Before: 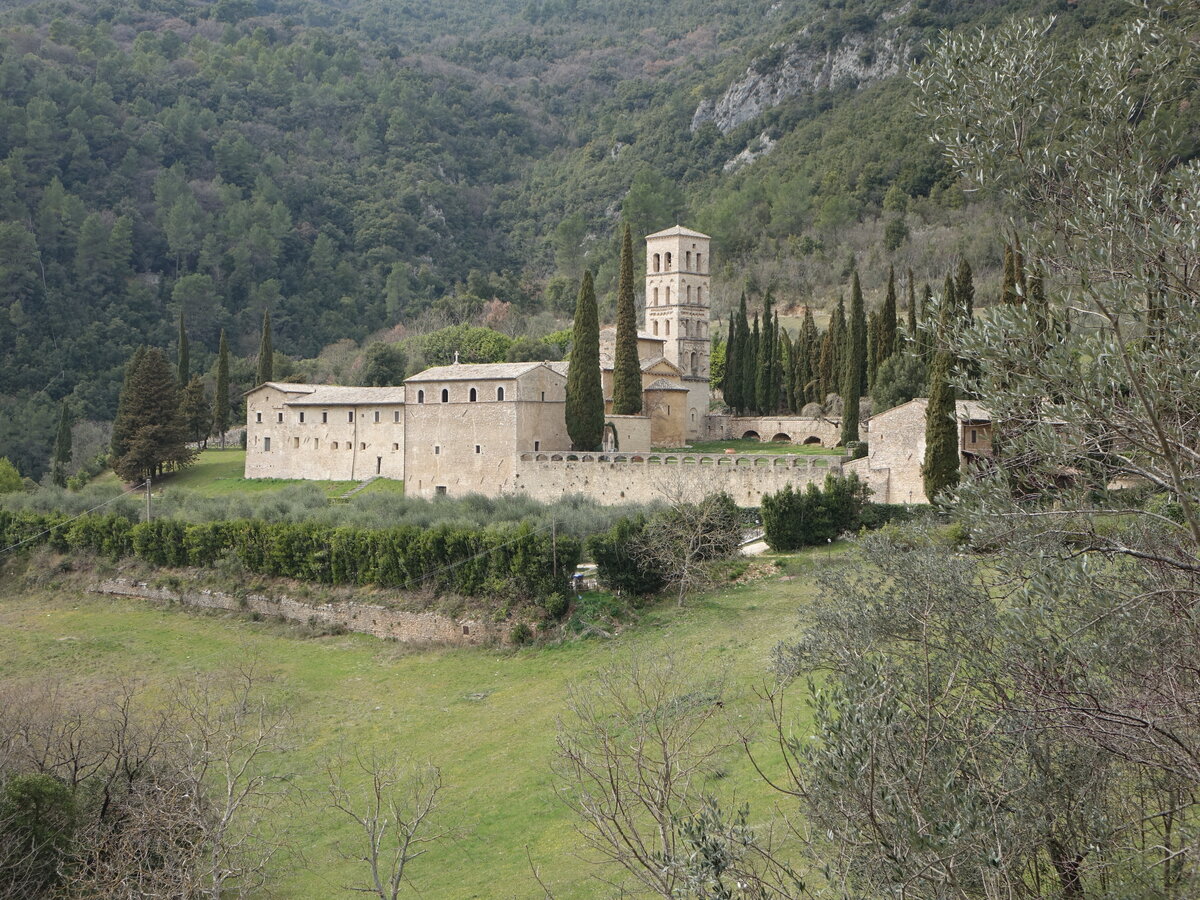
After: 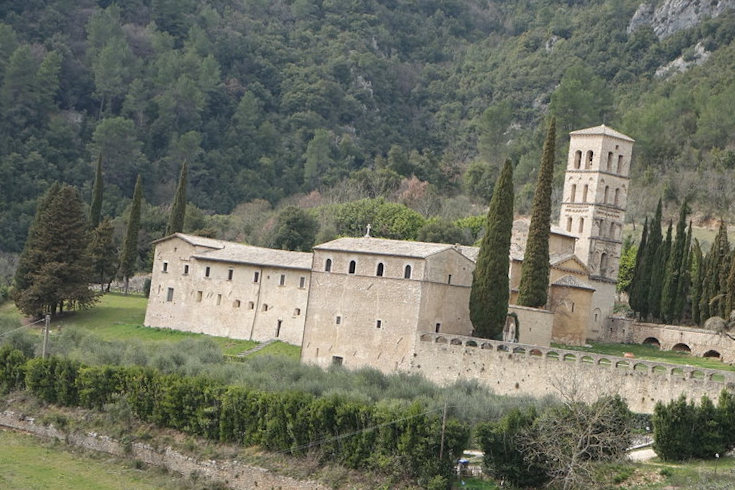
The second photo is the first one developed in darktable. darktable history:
color calibration: illuminant same as pipeline (D50), adaptation none (bypass), x 0.333, y 0.334, temperature 5020.61 K, saturation algorithm version 1 (2020)
exposure: exposure 0.014 EV, compensate highlight preservation false
crop and rotate: angle -6.67°, left 2.199%, top 6.85%, right 27.427%, bottom 30.626%
